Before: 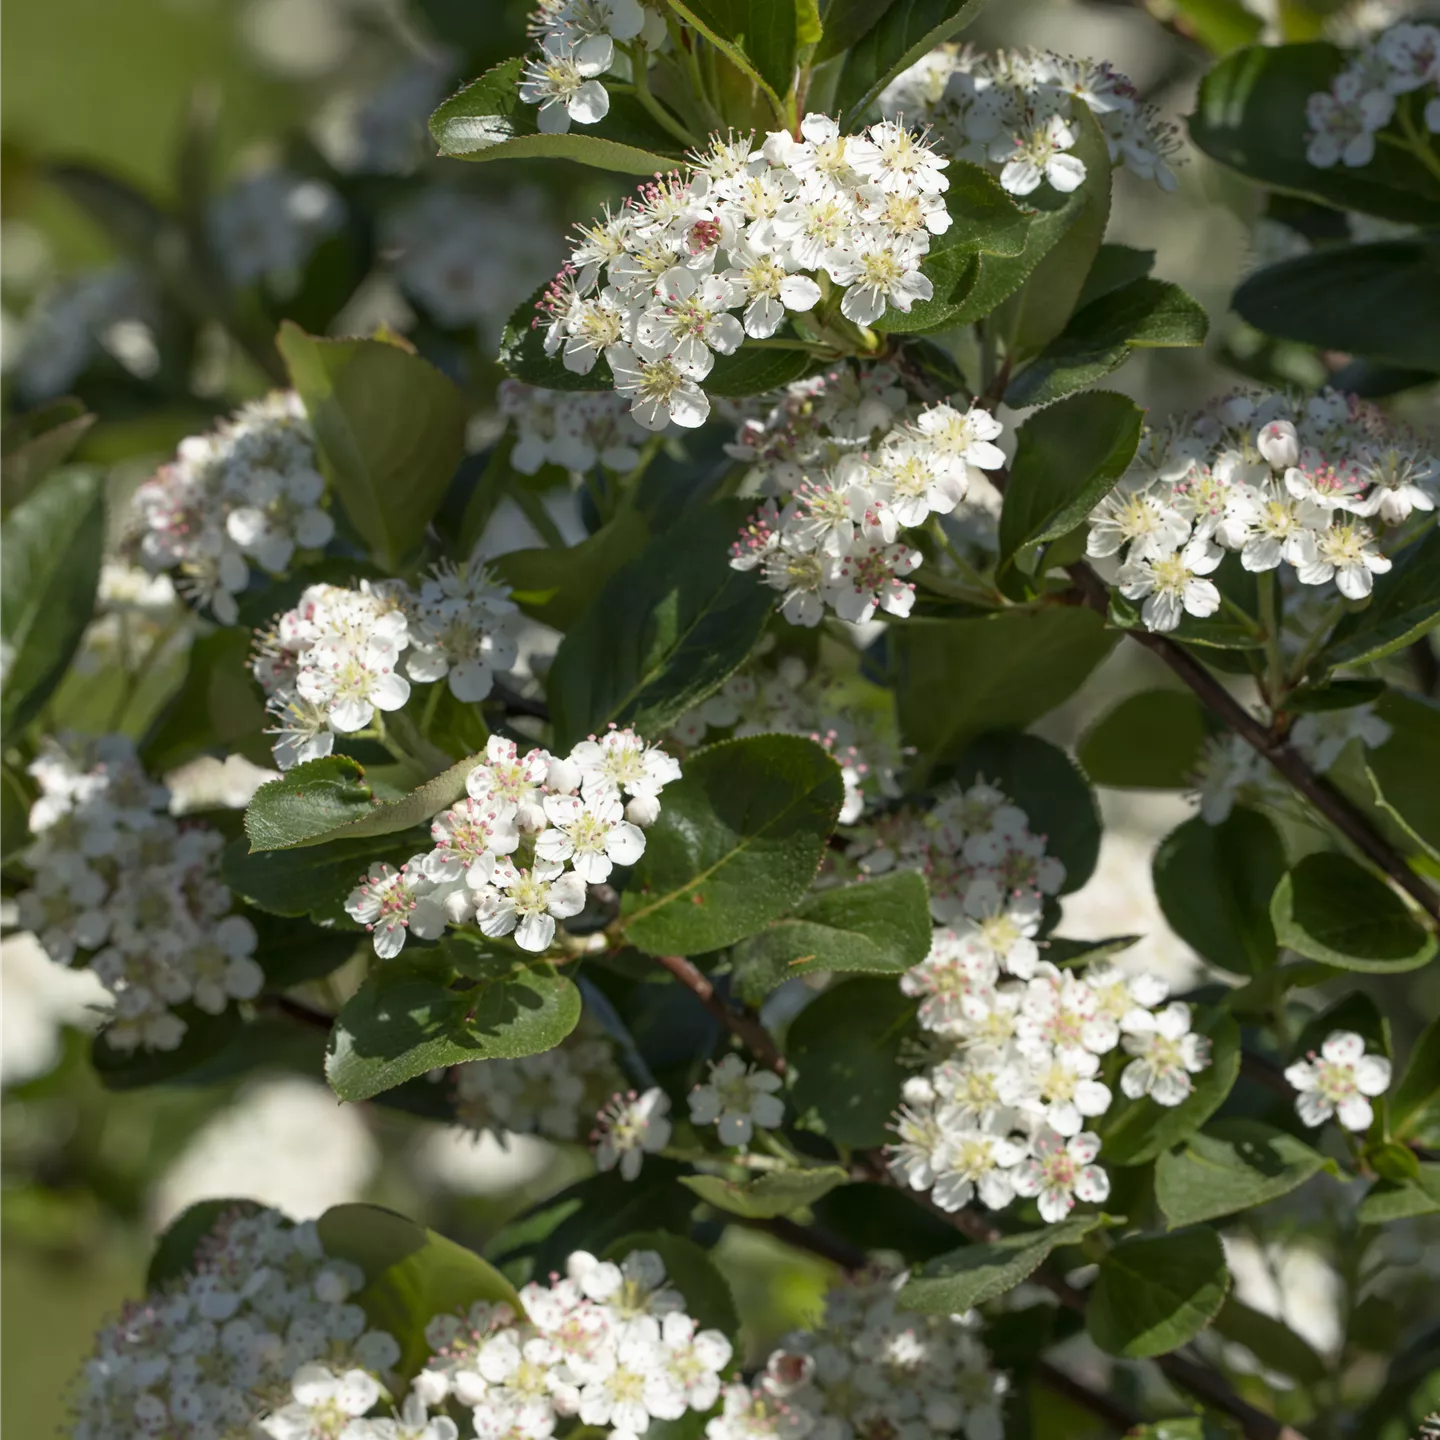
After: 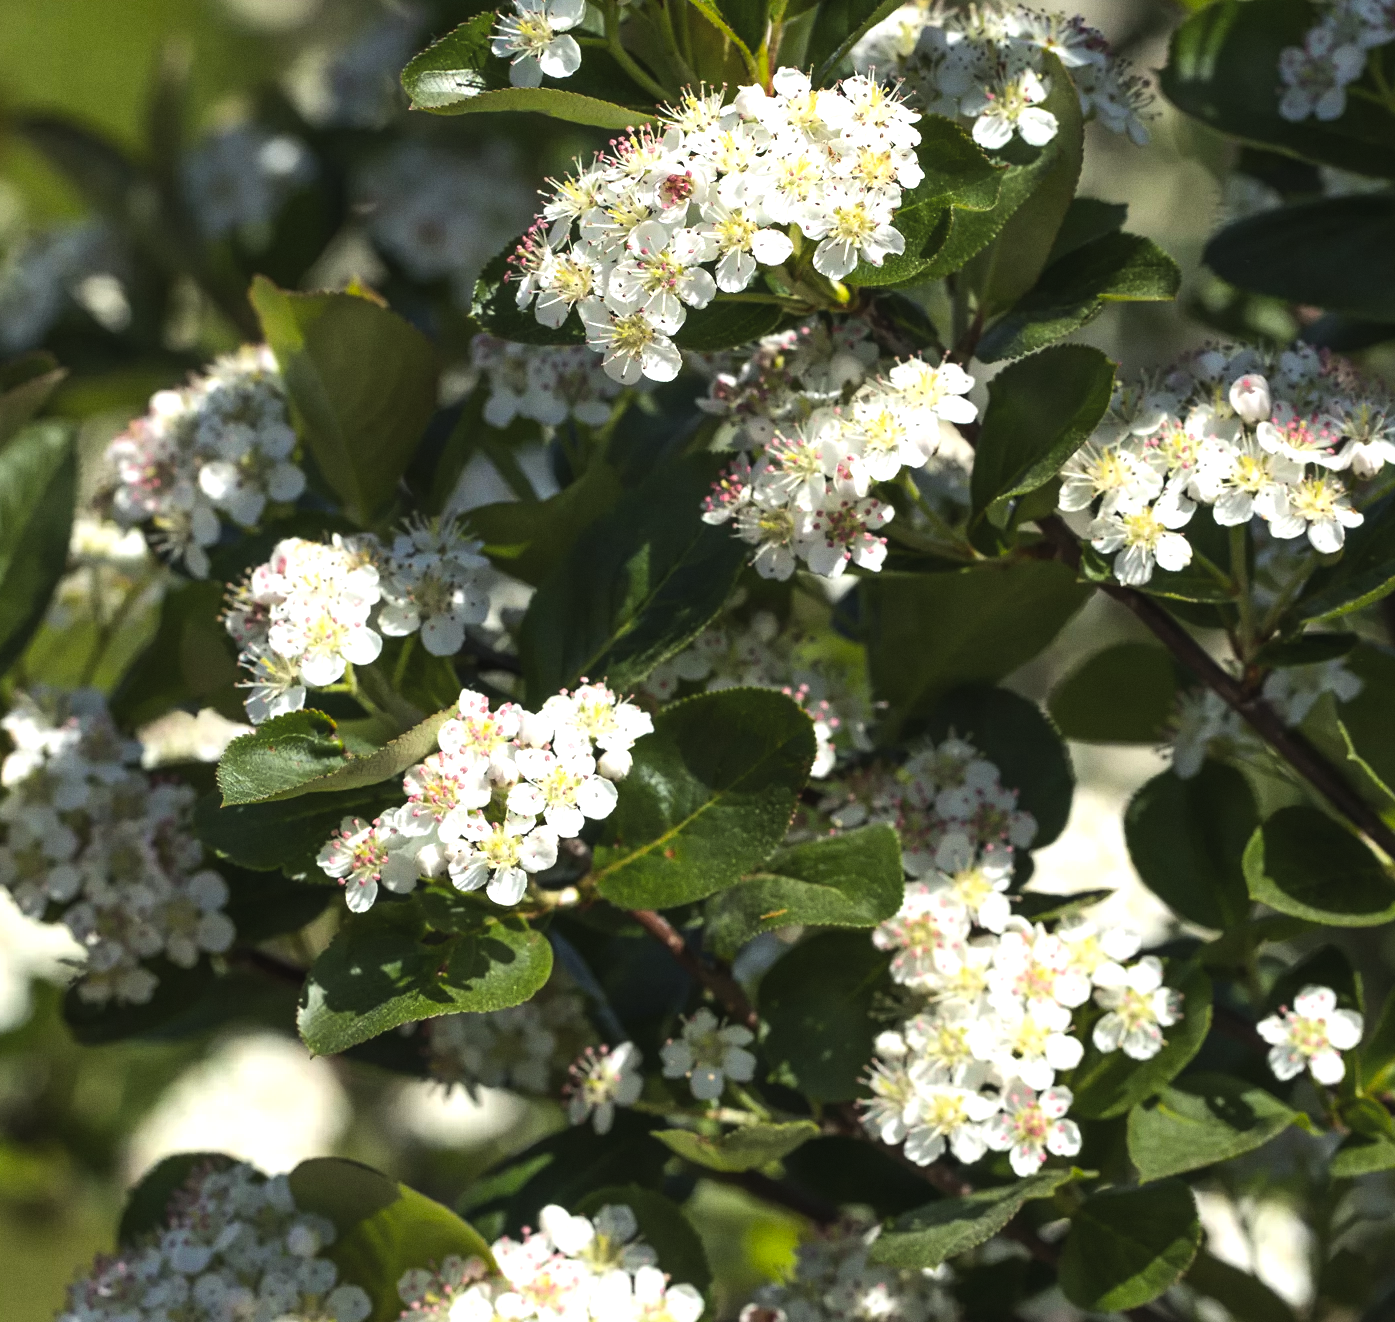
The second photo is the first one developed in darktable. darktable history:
grain: coarseness 0.09 ISO, strength 16.61%
crop: left 1.964%, top 3.251%, right 1.122%, bottom 4.933%
color balance rgb: global offset › luminance 0.71%, perceptual saturation grading › global saturation -11.5%, perceptual brilliance grading › highlights 17.77%, perceptual brilliance grading › mid-tones 31.71%, perceptual brilliance grading › shadows -31.01%, global vibrance 50%
